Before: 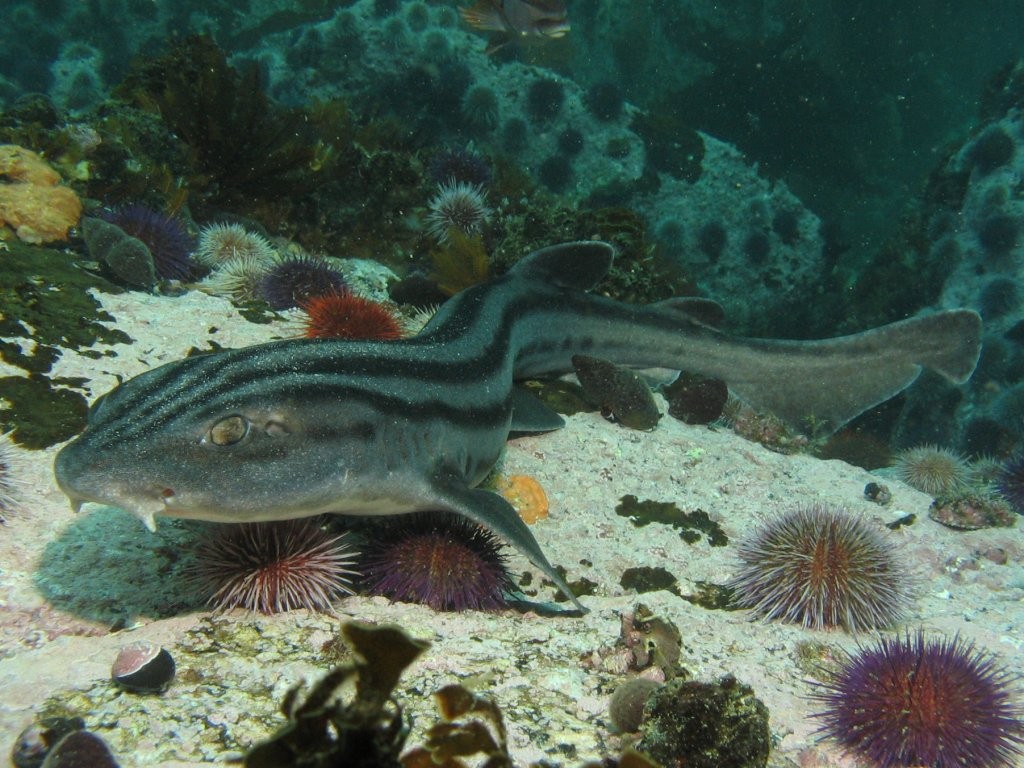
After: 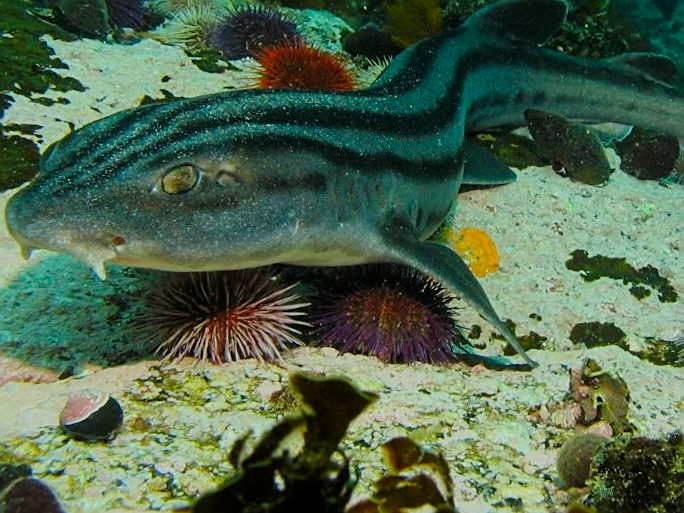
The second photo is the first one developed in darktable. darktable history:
crop and rotate: angle -0.82°, left 3.85%, top 31.828%, right 27.992%
contrast brightness saturation: contrast 0.09, saturation 0.28
filmic rgb: black relative exposure -7.65 EV, white relative exposure 4.56 EV, hardness 3.61
sharpen: on, module defaults
color balance rgb: perceptual saturation grading › global saturation 25%, global vibrance 20%
